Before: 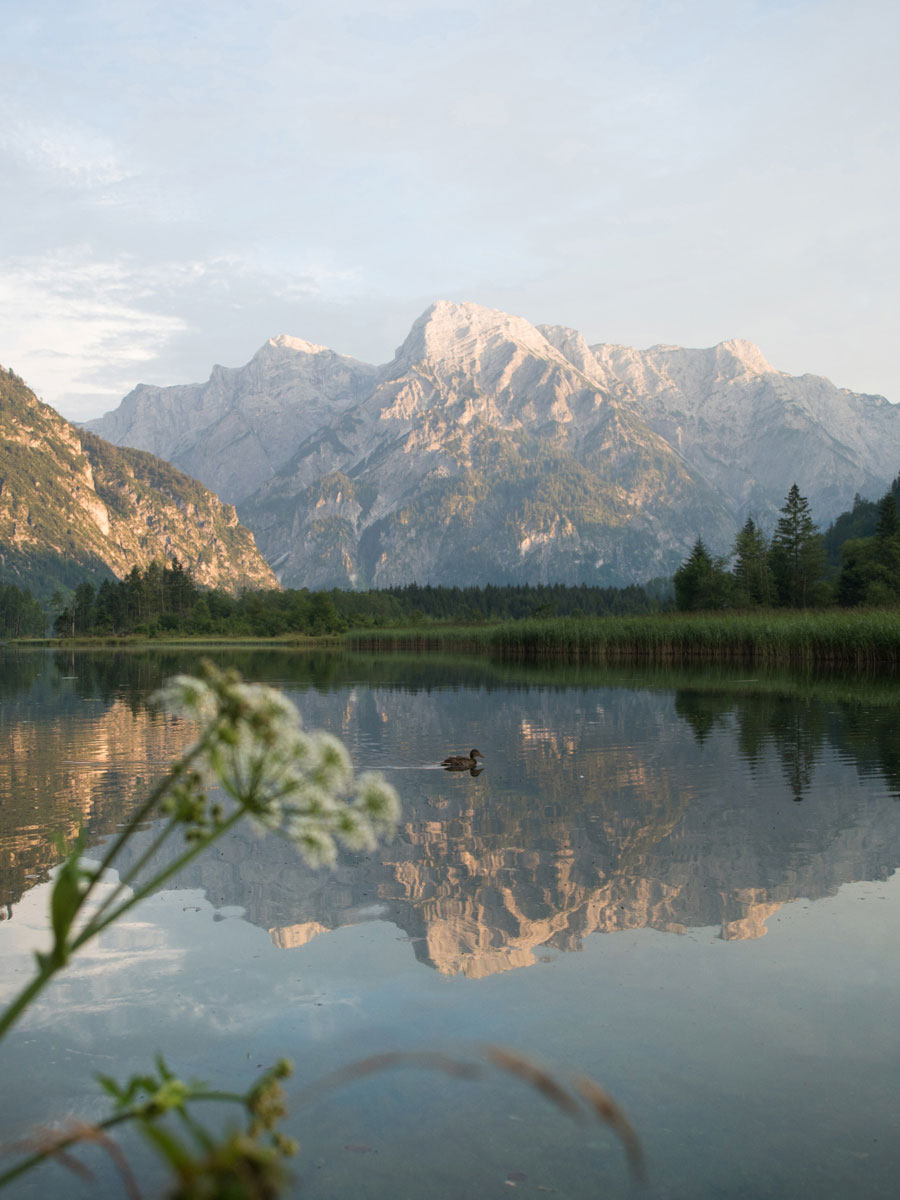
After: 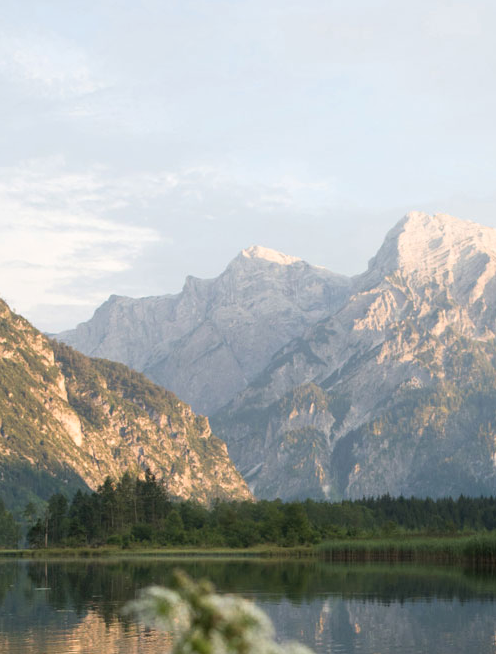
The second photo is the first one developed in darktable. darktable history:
tone curve: curves: ch0 [(0, 0) (0.003, 0.003) (0.011, 0.012) (0.025, 0.026) (0.044, 0.046) (0.069, 0.072) (0.1, 0.104) (0.136, 0.141) (0.177, 0.184) (0.224, 0.233) (0.277, 0.288) (0.335, 0.348) (0.399, 0.414) (0.468, 0.486) (0.543, 0.564) (0.623, 0.647) (0.709, 0.736) (0.801, 0.831) (0.898, 0.921) (1, 1)], color space Lab, independent channels, preserve colors none
crop and rotate: left 3.068%, top 7.452%, right 41.809%, bottom 37.994%
